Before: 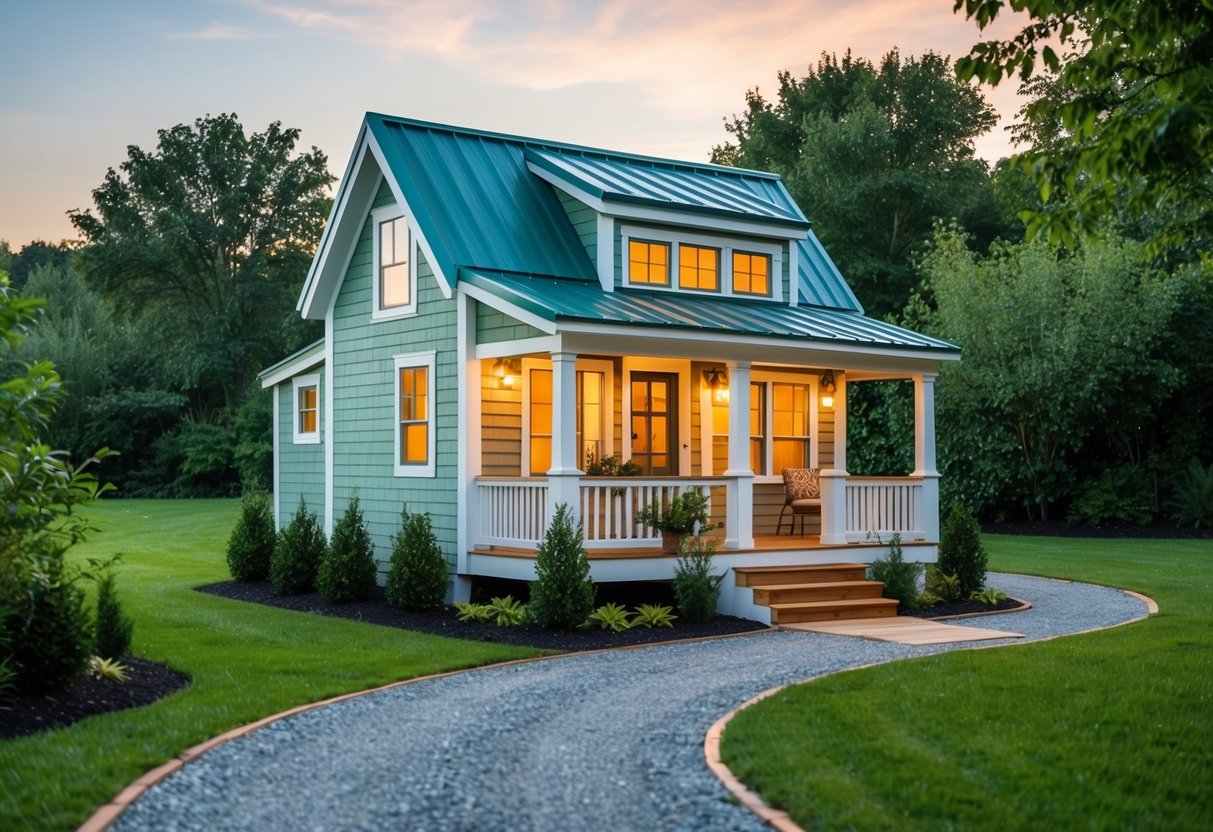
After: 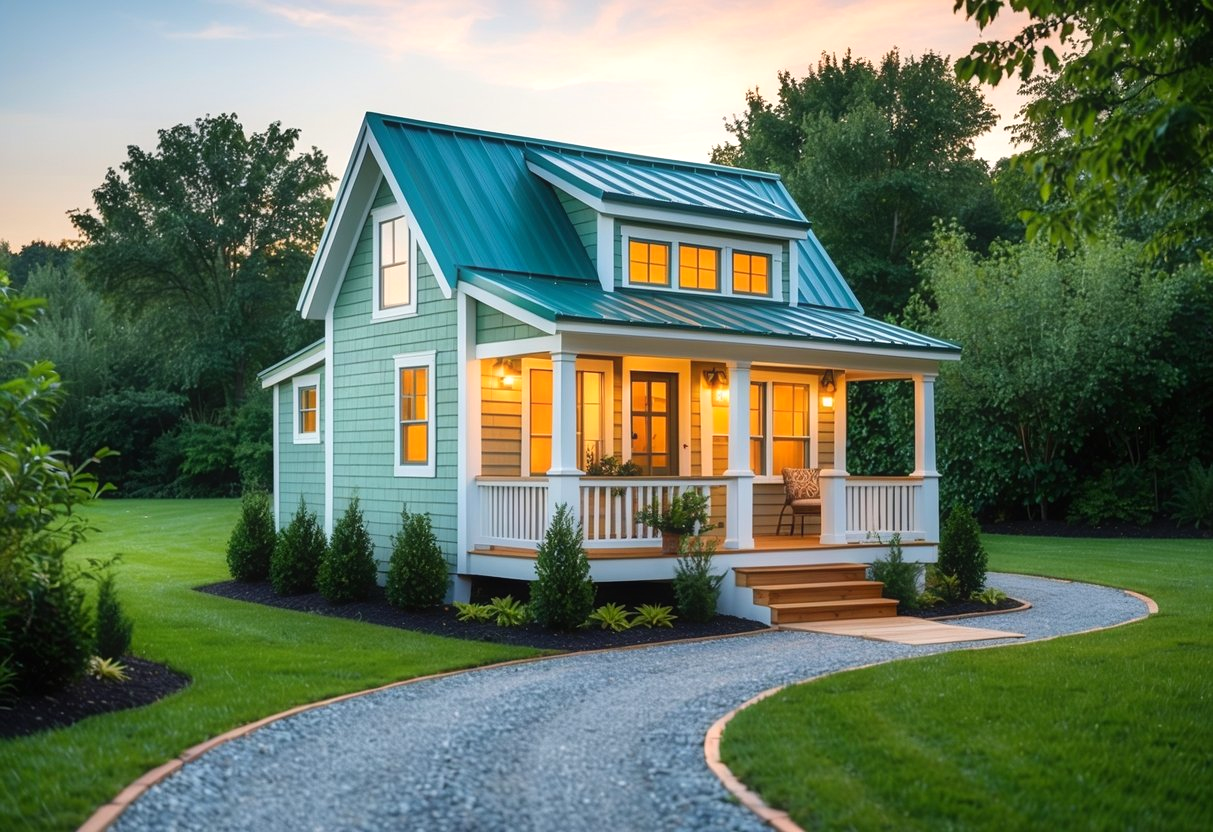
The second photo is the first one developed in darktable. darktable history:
contrast equalizer: octaves 7, y [[0.5, 0.486, 0.447, 0.446, 0.489, 0.5], [0.5 ×6], [0.5 ×6], [0 ×6], [0 ×6]]
contrast brightness saturation: contrast 0.074
exposure: exposure 0.292 EV, compensate highlight preservation false
